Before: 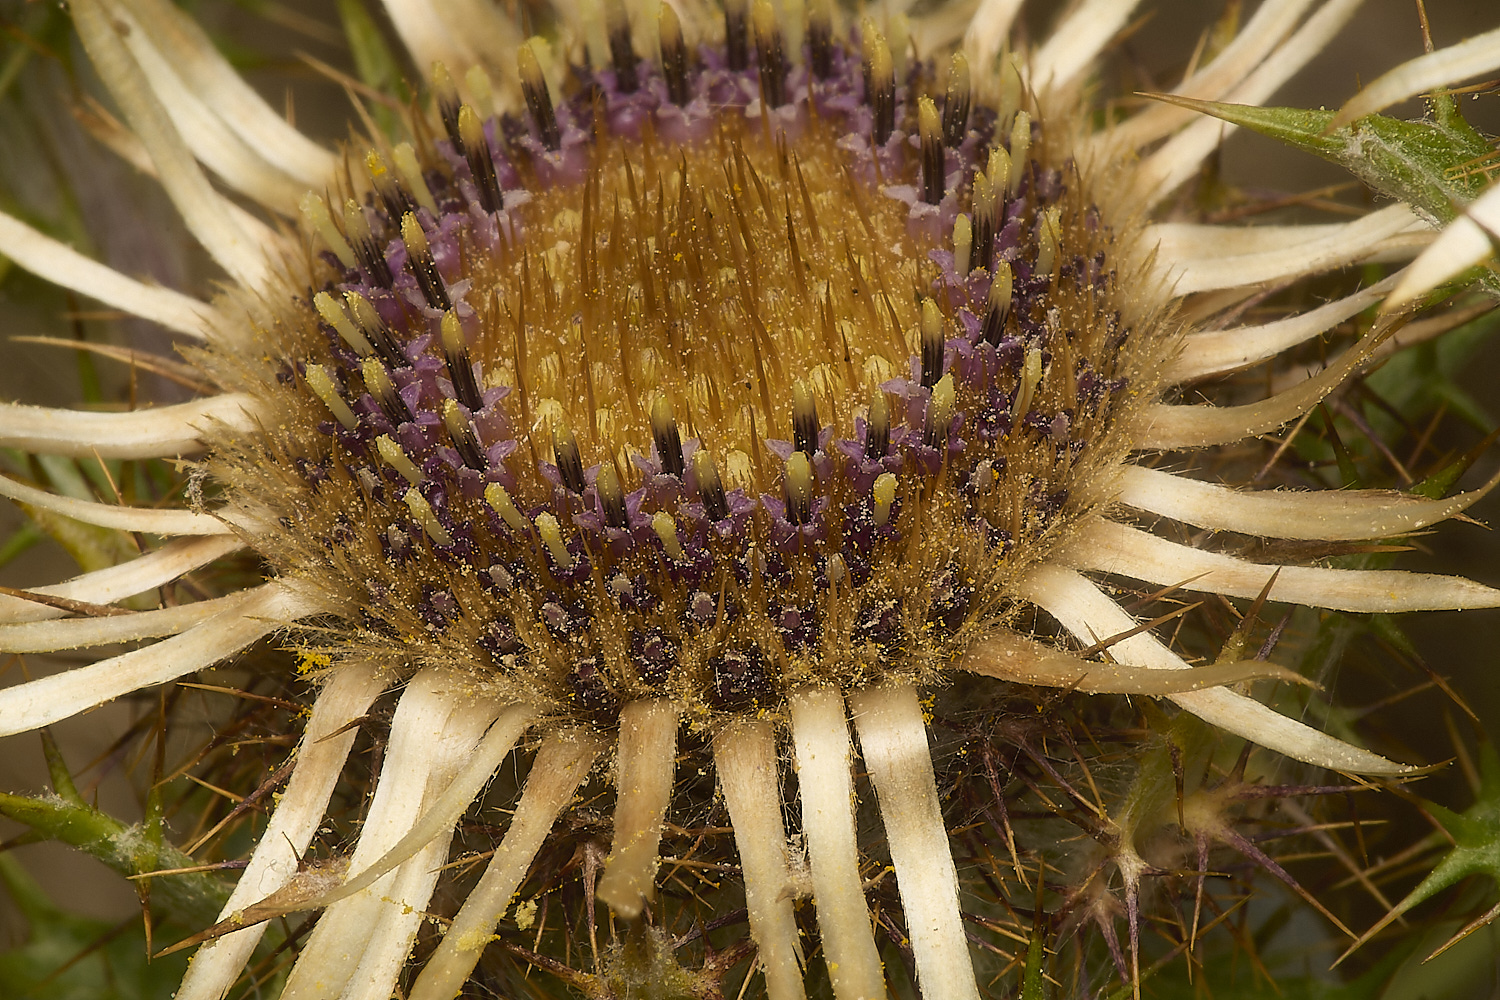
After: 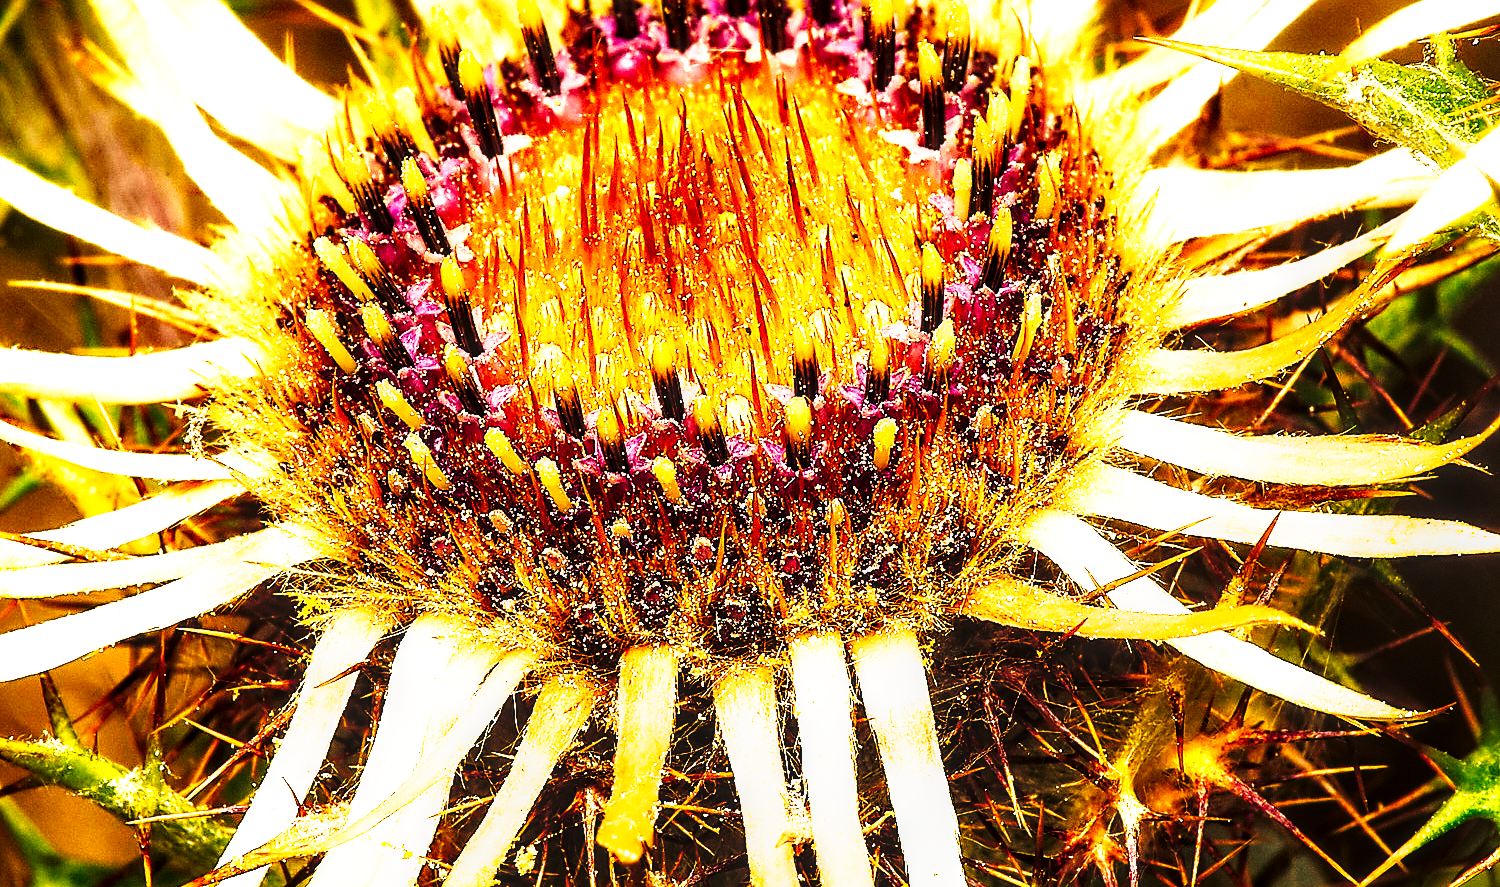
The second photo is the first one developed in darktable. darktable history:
tone curve: curves: ch0 [(0, 0) (0.003, 0.001) (0.011, 0.005) (0.025, 0.009) (0.044, 0.014) (0.069, 0.018) (0.1, 0.025) (0.136, 0.029) (0.177, 0.042) (0.224, 0.064) (0.277, 0.107) (0.335, 0.182) (0.399, 0.3) (0.468, 0.462) (0.543, 0.639) (0.623, 0.802) (0.709, 0.916) (0.801, 0.963) (0.898, 0.988) (1, 1)], preserve colors none
exposure: black level correction 0, exposure 0.696 EV, compensate exposure bias true, compensate highlight preservation false
local contrast: highlights 59%, detail 146%
base curve: curves: ch0 [(0, 0) (0.005, 0.002) (0.193, 0.295) (0.399, 0.664) (0.75, 0.928) (1, 1)], preserve colors none
crop and rotate: top 5.548%, bottom 5.672%
sharpen: on, module defaults
